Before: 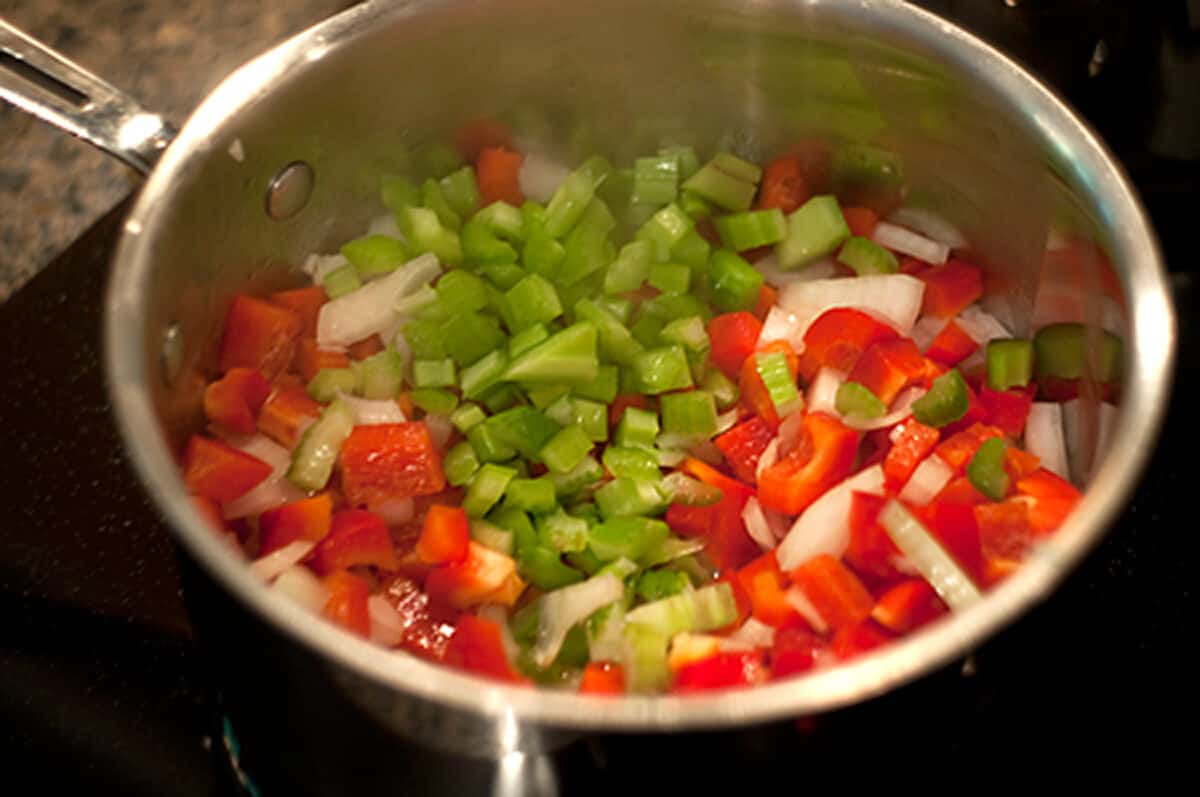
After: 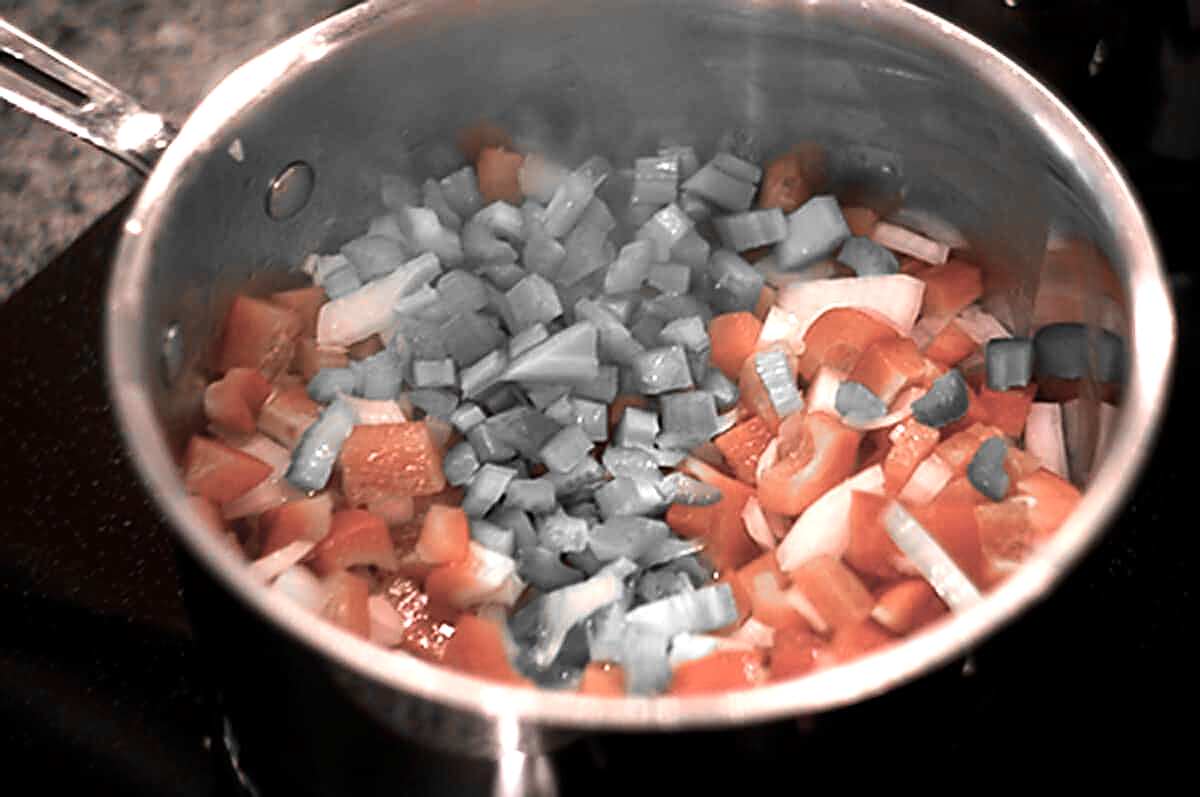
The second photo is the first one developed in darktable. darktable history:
color zones: curves: ch1 [(0, 0.006) (0.094, 0.285) (0.171, 0.001) (0.429, 0.001) (0.571, 0.003) (0.714, 0.004) (0.857, 0.004) (1, 0.006)]
tone equalizer: -8 EV -0.417 EV, -7 EV -0.389 EV, -6 EV -0.333 EV, -5 EV -0.222 EV, -3 EV 0.222 EV, -2 EV 0.333 EV, -1 EV 0.389 EV, +0 EV 0.417 EV, edges refinement/feathering 500, mask exposure compensation -1.57 EV, preserve details no
sharpen: on, module defaults
white balance: red 1.188, blue 1.11
